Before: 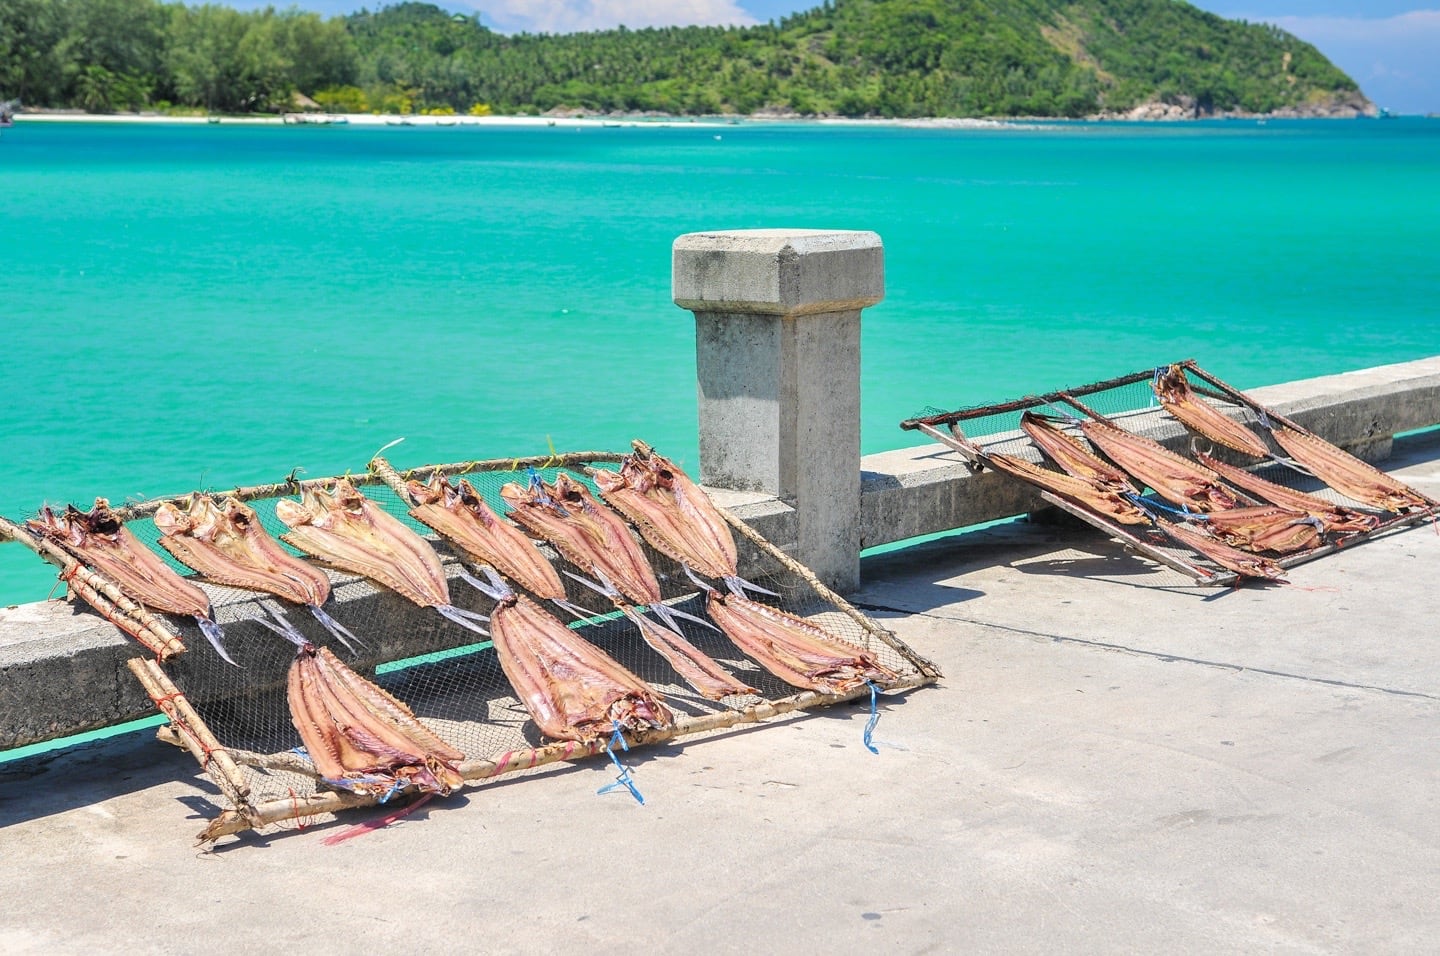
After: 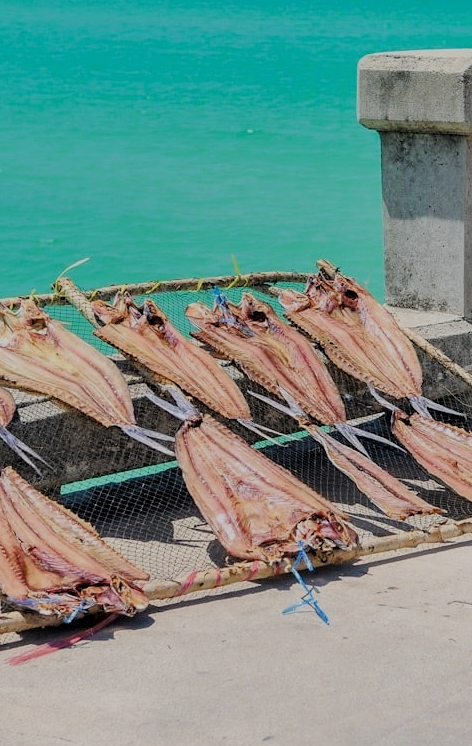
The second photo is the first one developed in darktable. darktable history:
exposure: black level correction 0.011, exposure -0.477 EV, compensate highlight preservation false
crop and rotate: left 21.877%, top 18.958%, right 45.319%, bottom 2.988%
filmic rgb: black relative exposure -7.98 EV, white relative exposure 4 EV, hardness 4.16
